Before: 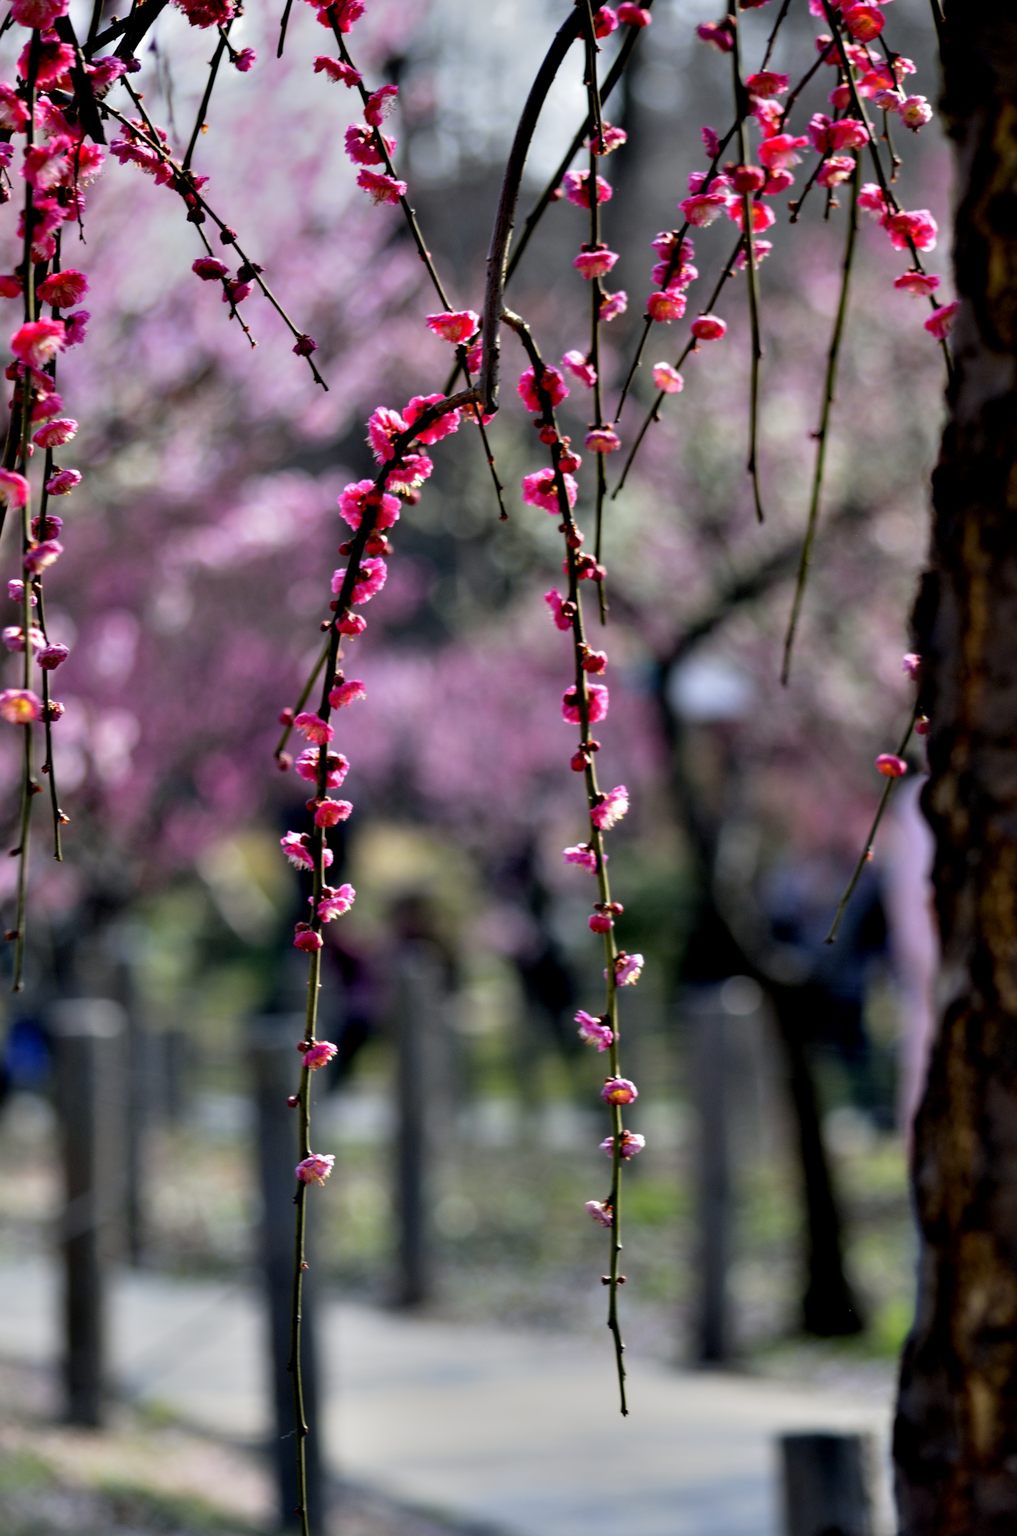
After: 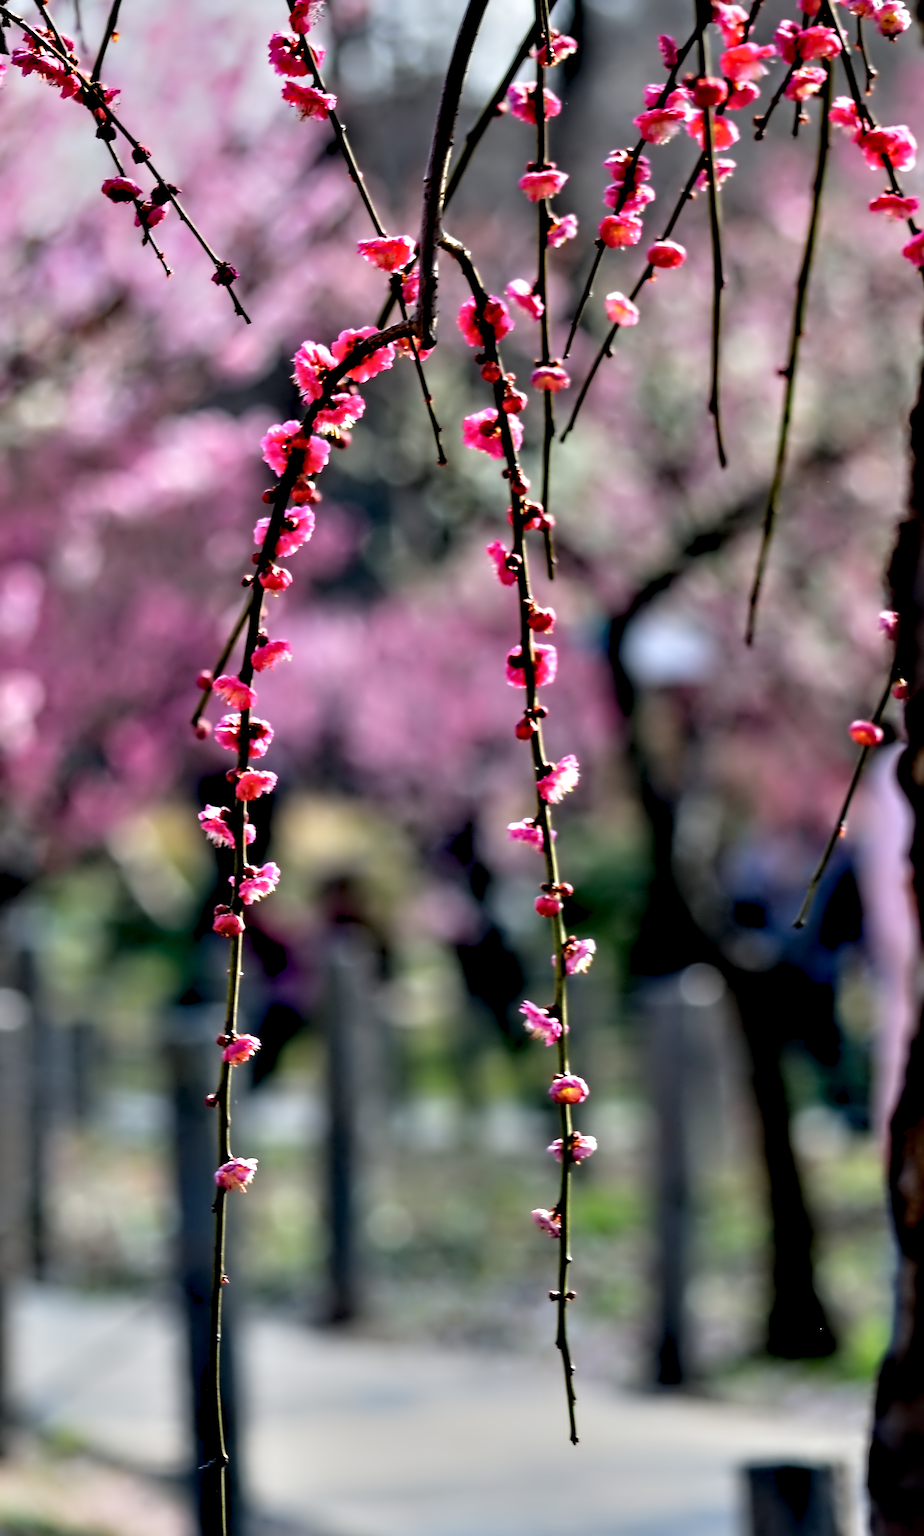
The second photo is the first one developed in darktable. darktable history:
crop: left 9.808%, top 6.206%, right 7.04%, bottom 2.295%
contrast equalizer: octaves 7, y [[0.5, 0.542, 0.583, 0.625, 0.667, 0.708], [0.5 ×6], [0.5 ×6], [0, 0.033, 0.067, 0.1, 0.133, 0.167], [0, 0.05, 0.1, 0.15, 0.2, 0.25]]
sharpen: radius 1.467, amount 0.399, threshold 1.676
levels: levels [0, 0.478, 1]
